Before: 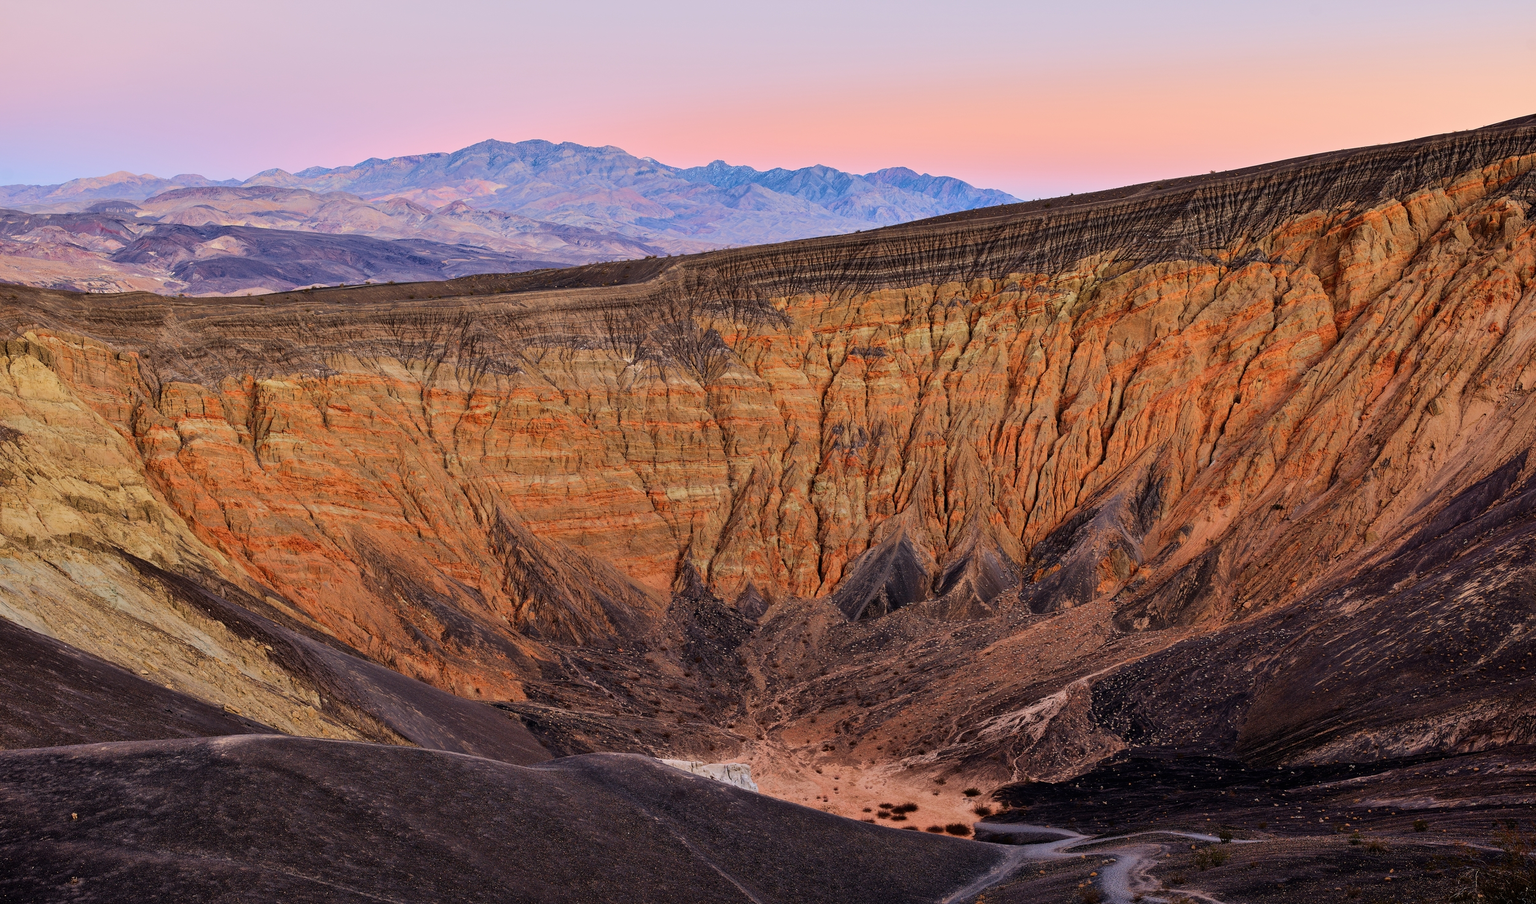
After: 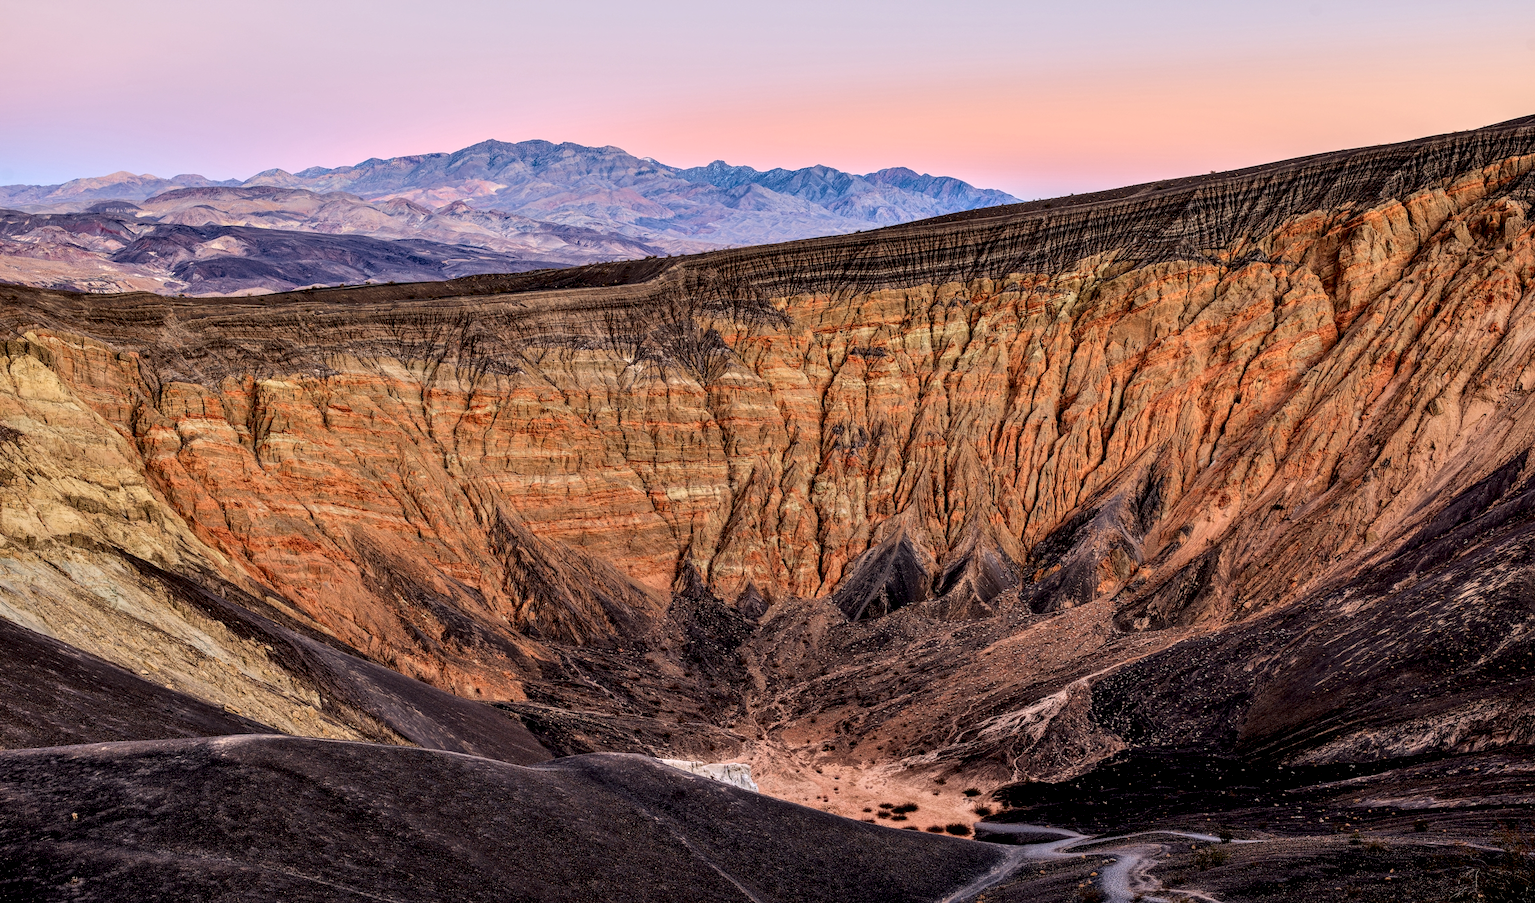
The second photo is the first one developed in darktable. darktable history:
contrast brightness saturation: saturation -0.038
local contrast: highlights 77%, shadows 56%, detail 175%, midtone range 0.433
